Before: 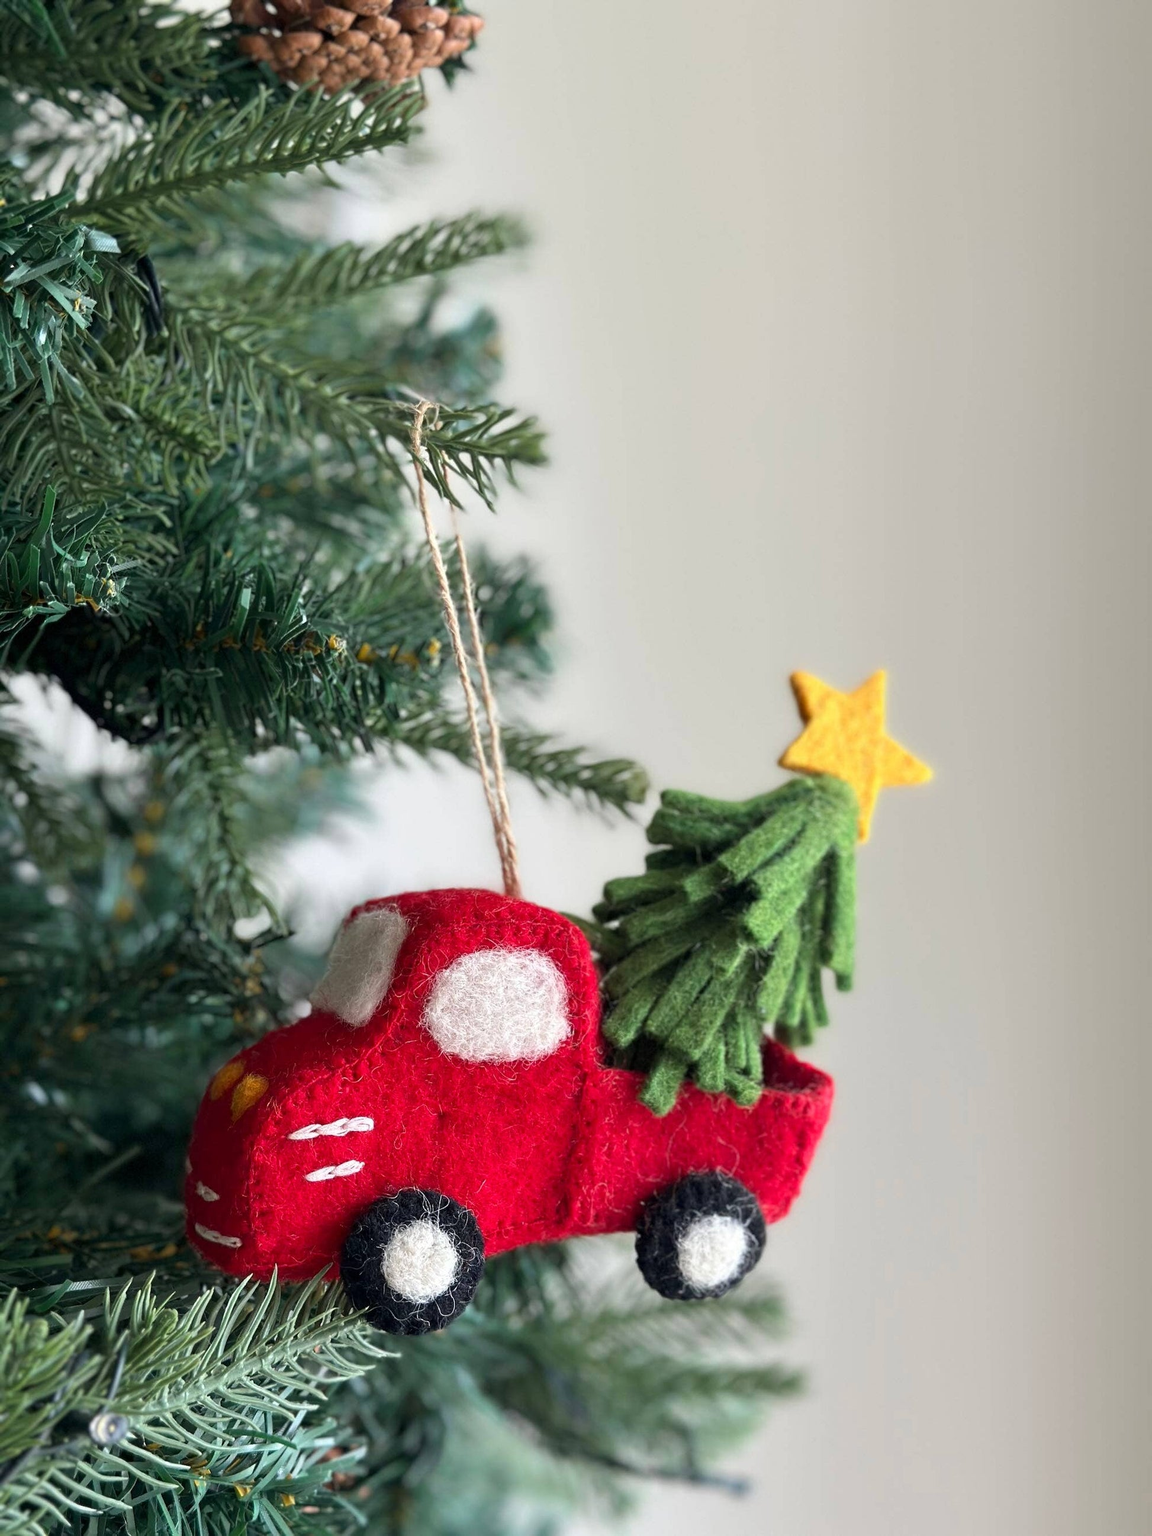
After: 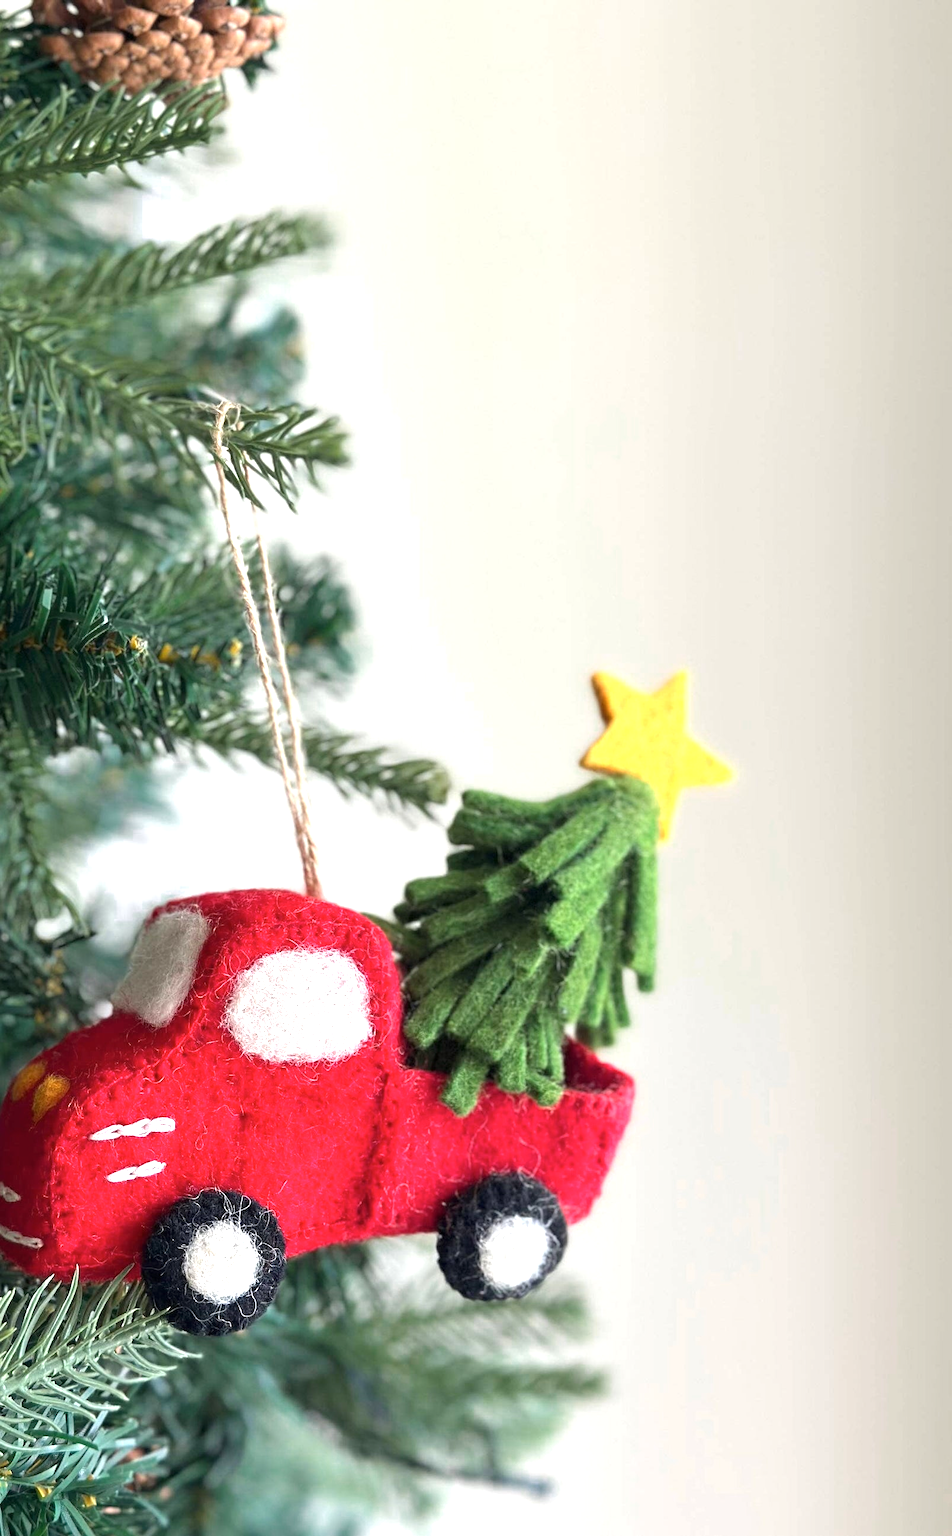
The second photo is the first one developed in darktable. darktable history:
exposure: black level correction 0, exposure 0.7 EV, compensate exposure bias true, compensate highlight preservation false
crop: left 17.274%, bottom 0.033%
color zones: curves: ch0 [(0.25, 0.5) (0.636, 0.25) (0.75, 0.5)]
